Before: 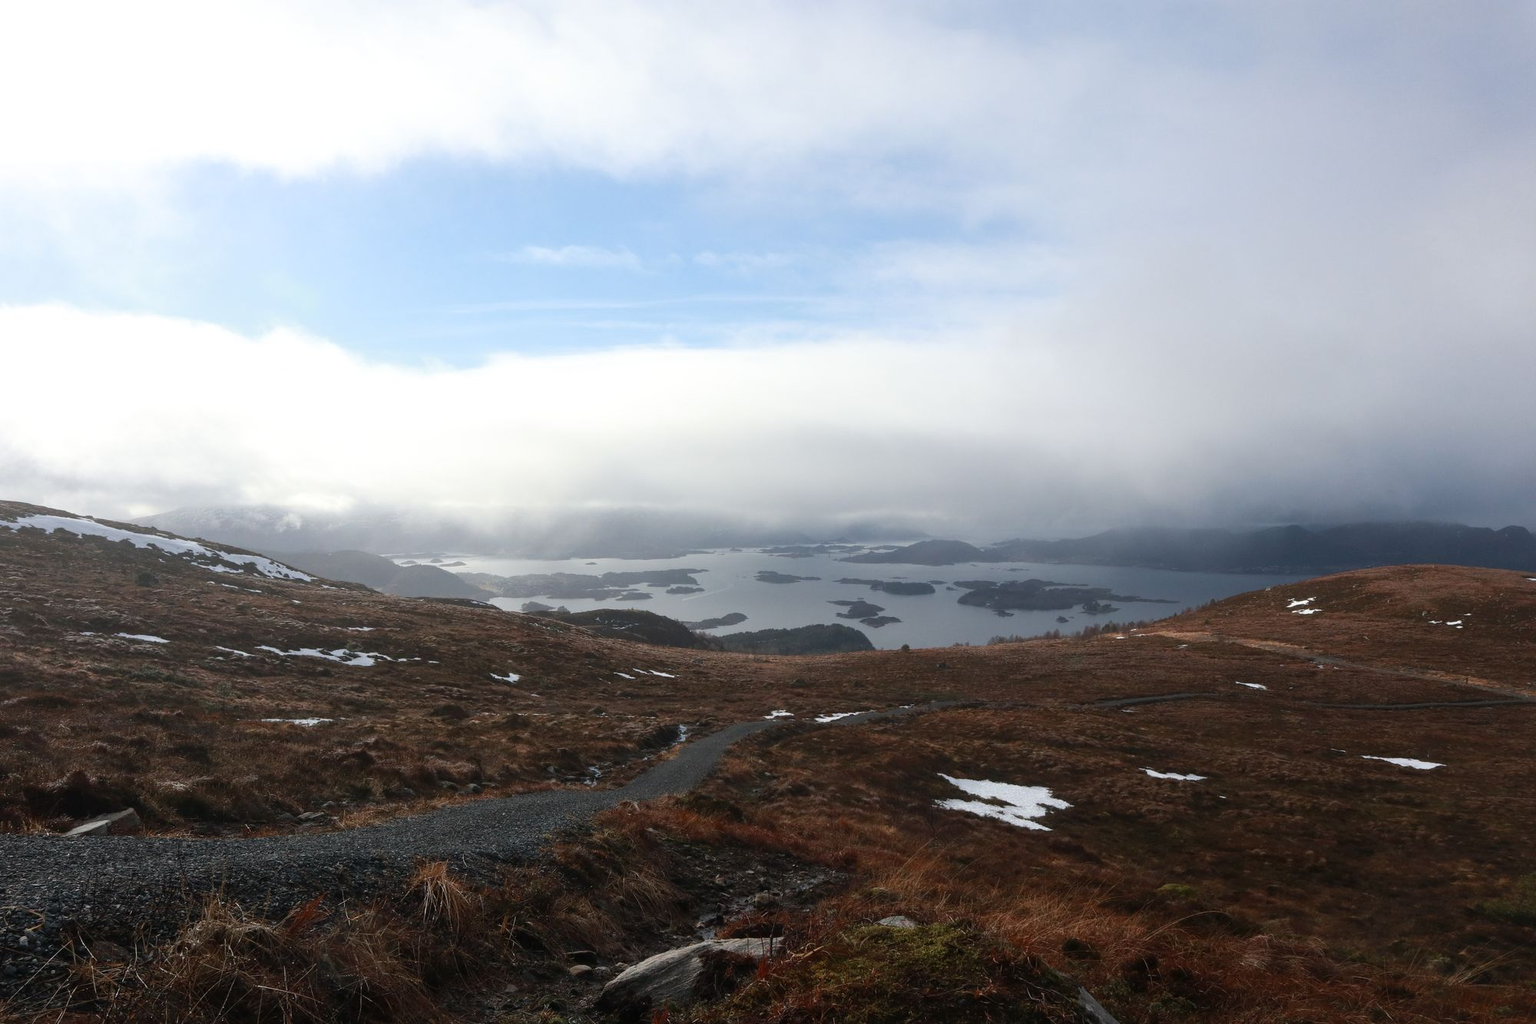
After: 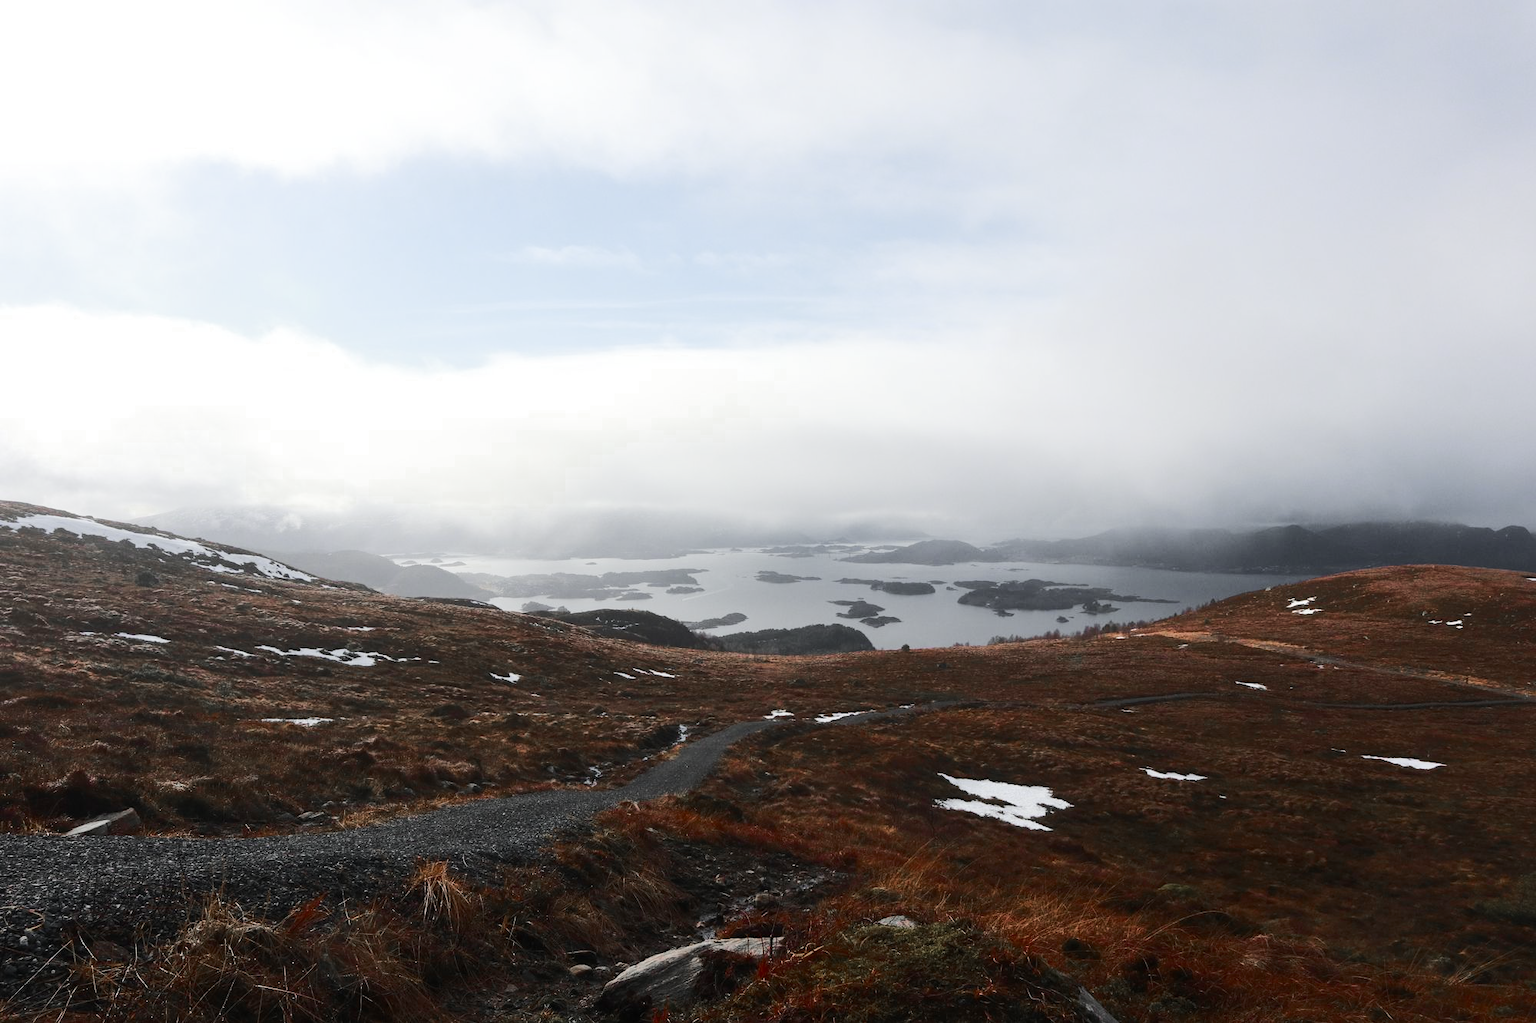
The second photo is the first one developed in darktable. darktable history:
color zones: curves: ch0 [(0, 0.48) (0.209, 0.398) (0.305, 0.332) (0.429, 0.493) (0.571, 0.5) (0.714, 0.5) (0.857, 0.5) (1, 0.48)]; ch1 [(0, 0.736) (0.143, 0.625) (0.225, 0.371) (0.429, 0.256) (0.571, 0.241) (0.714, 0.213) (0.857, 0.48) (1, 0.736)]; ch2 [(0, 0.448) (0.143, 0.498) (0.286, 0.5) (0.429, 0.5) (0.571, 0.5) (0.714, 0.5) (0.857, 0.5) (1, 0.448)]
rgb curve: curves: ch0 [(0, 0) (0.284, 0.292) (0.505, 0.644) (1, 1)]; ch1 [(0, 0) (0.284, 0.292) (0.505, 0.644) (1, 1)]; ch2 [(0, 0) (0.284, 0.292) (0.505, 0.644) (1, 1)], compensate middle gray true
